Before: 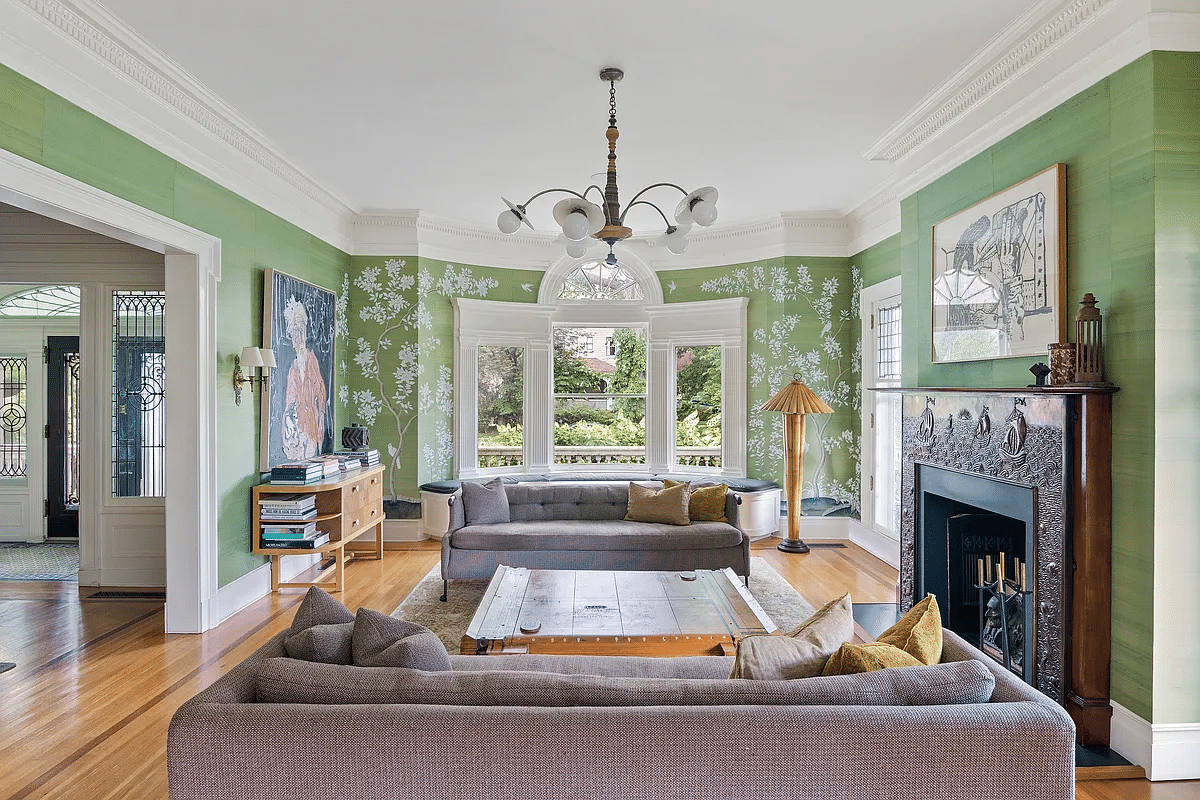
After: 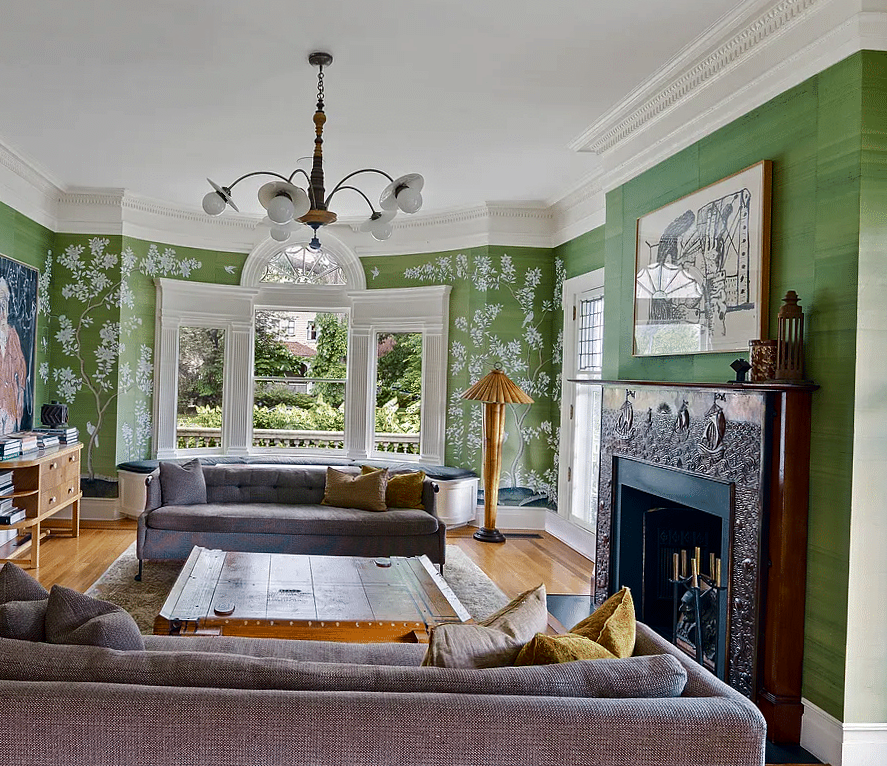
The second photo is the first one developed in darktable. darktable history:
crop and rotate: left 24.6%
rotate and perspective: rotation 1.57°, crop left 0.018, crop right 0.982, crop top 0.039, crop bottom 0.961
exposure: exposure 0.02 EV, compensate highlight preservation false
contrast brightness saturation: contrast 0.1, brightness -0.26, saturation 0.14
